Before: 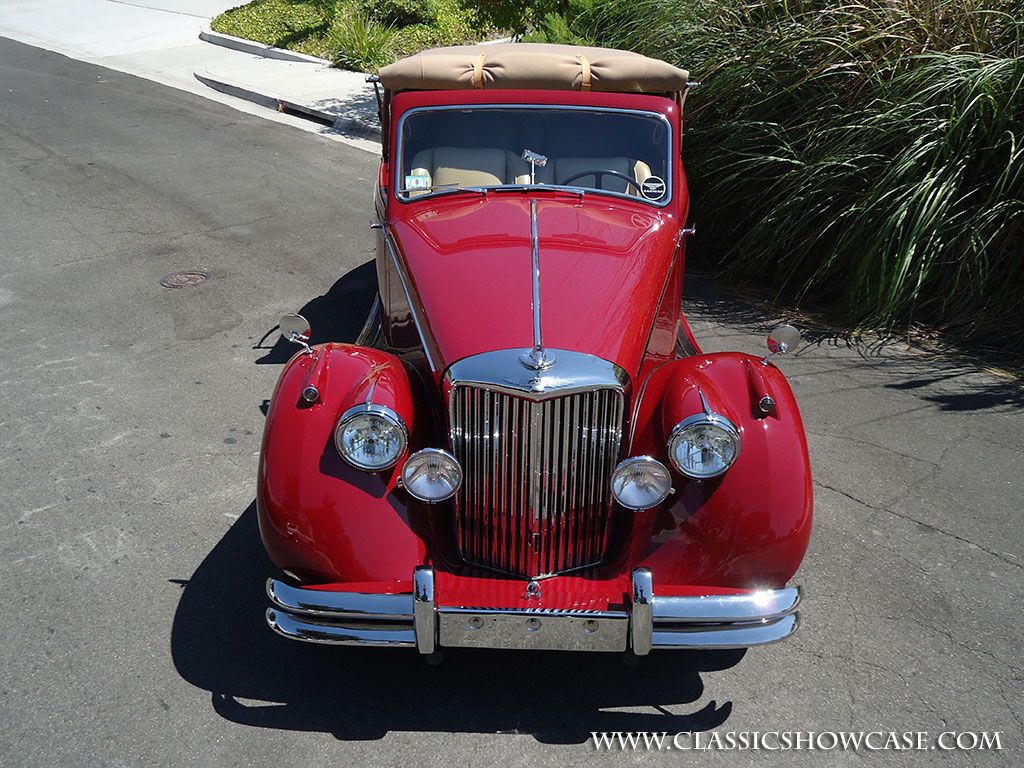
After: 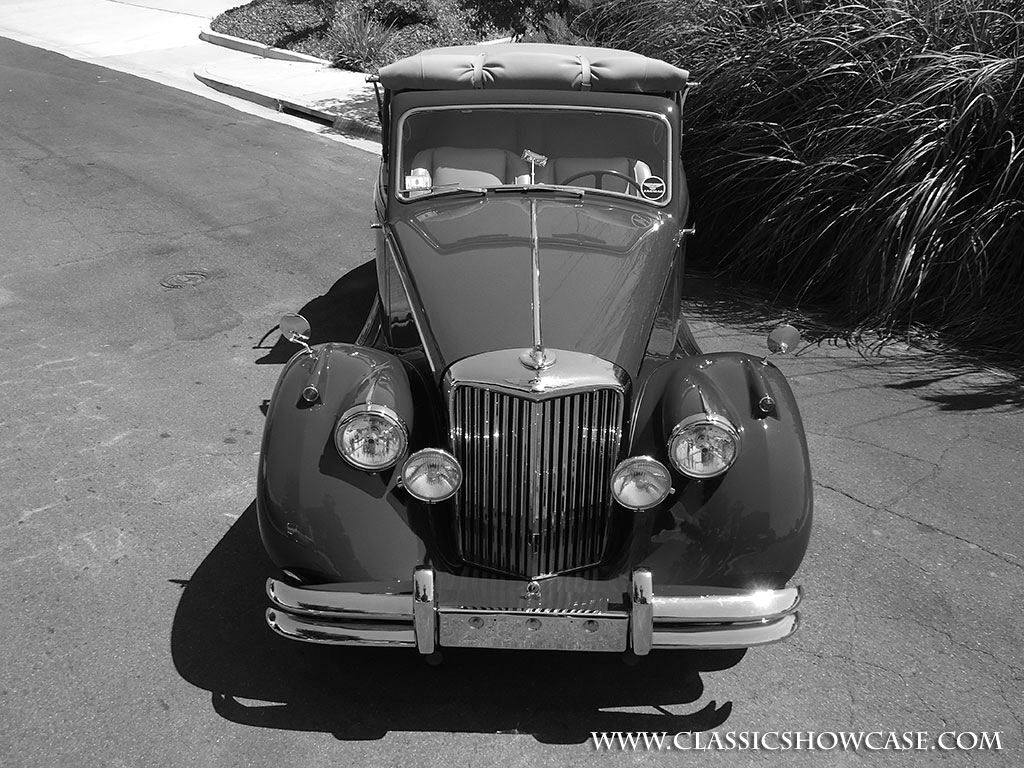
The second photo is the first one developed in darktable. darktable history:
color calibration: output gray [0.246, 0.254, 0.501, 0], illuminant custom, x 0.391, y 0.392, temperature 3862.14 K
